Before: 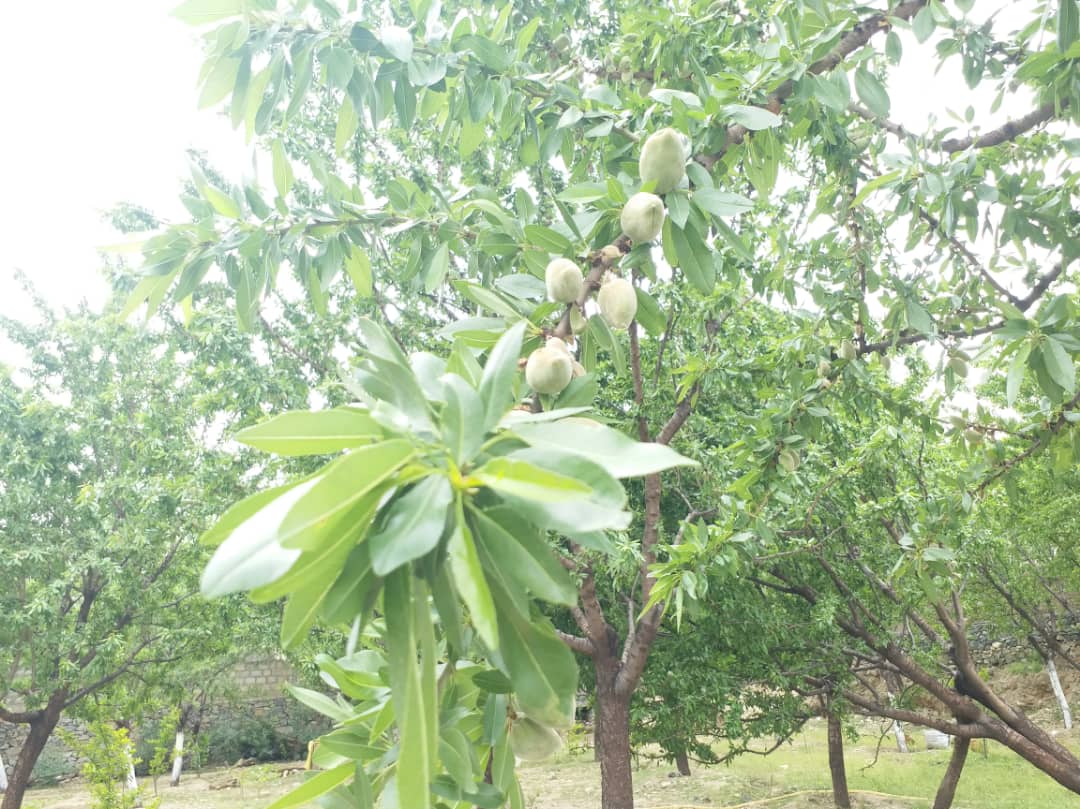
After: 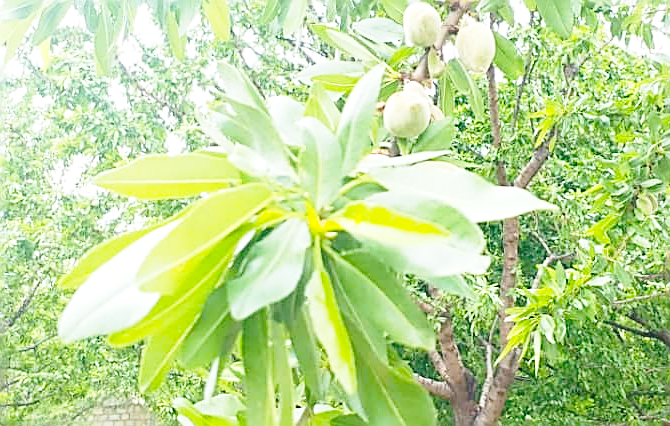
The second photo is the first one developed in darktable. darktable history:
base curve: curves: ch0 [(0, 0) (0.028, 0.03) (0.121, 0.232) (0.46, 0.748) (0.859, 0.968) (1, 1)], preserve colors none
sharpen: amount 1.013
crop: left 13.195%, top 31.714%, right 24.749%, bottom 15.531%
color balance rgb: power › hue 329.36°, perceptual saturation grading › global saturation 29.978%, global vibrance 20%
